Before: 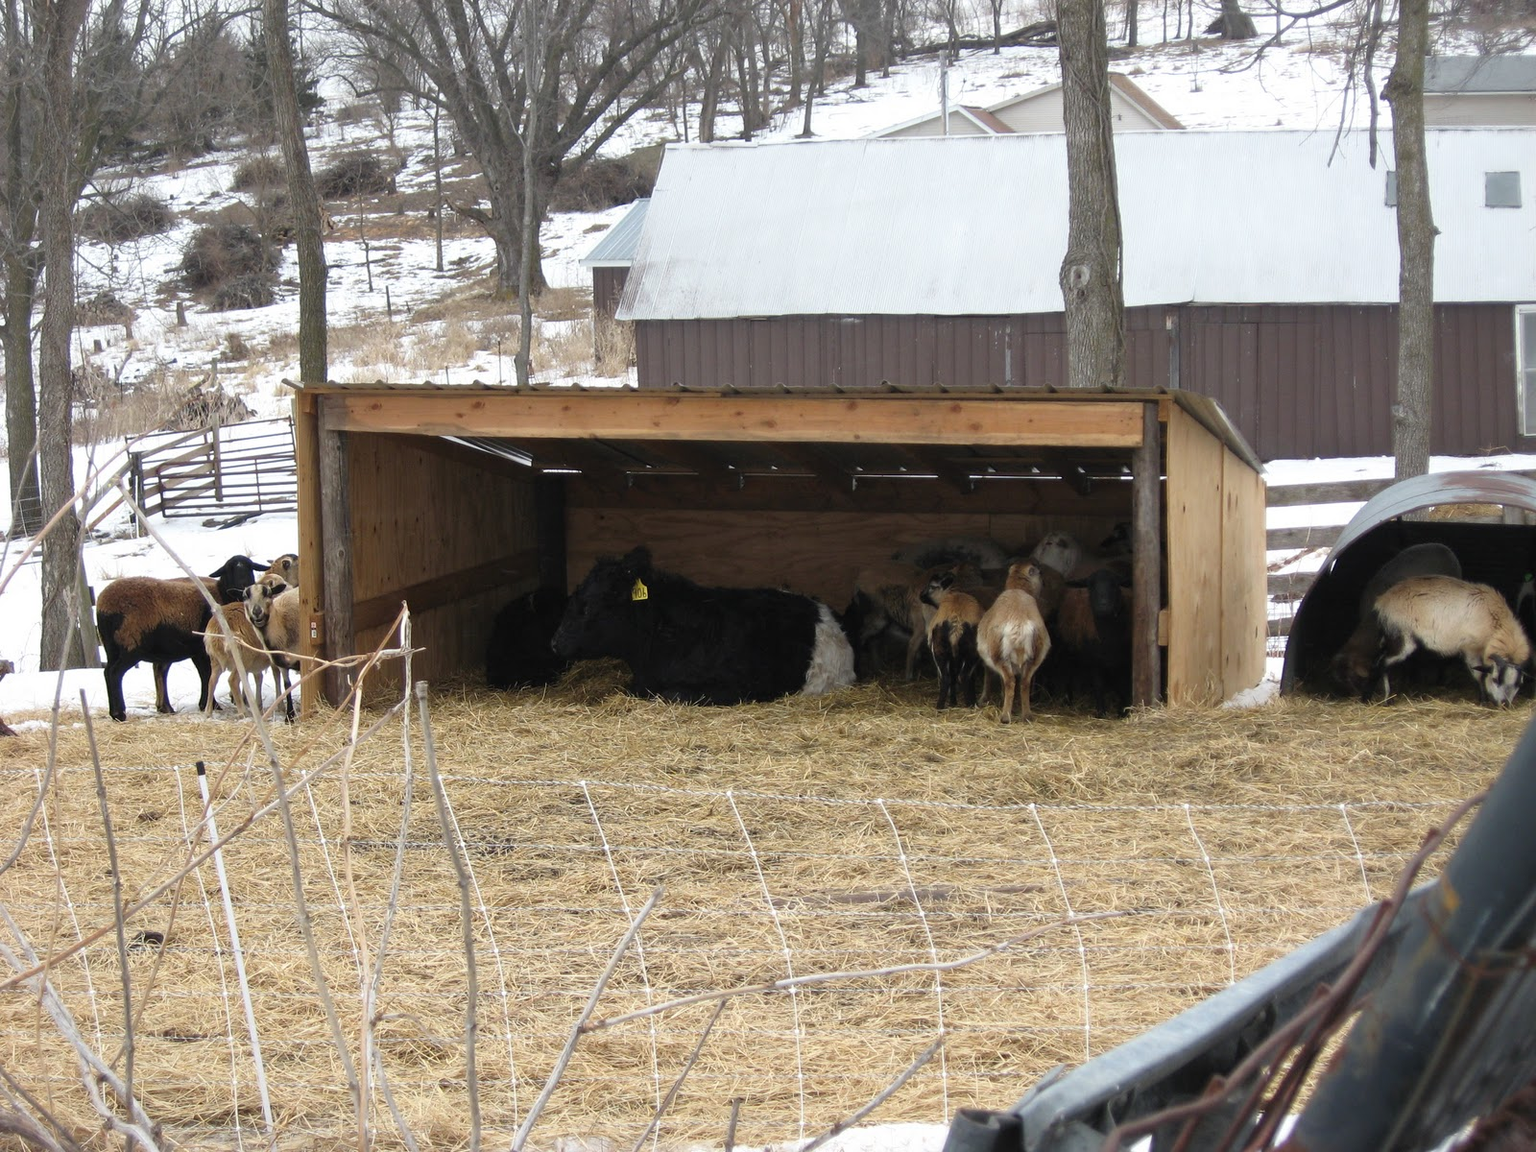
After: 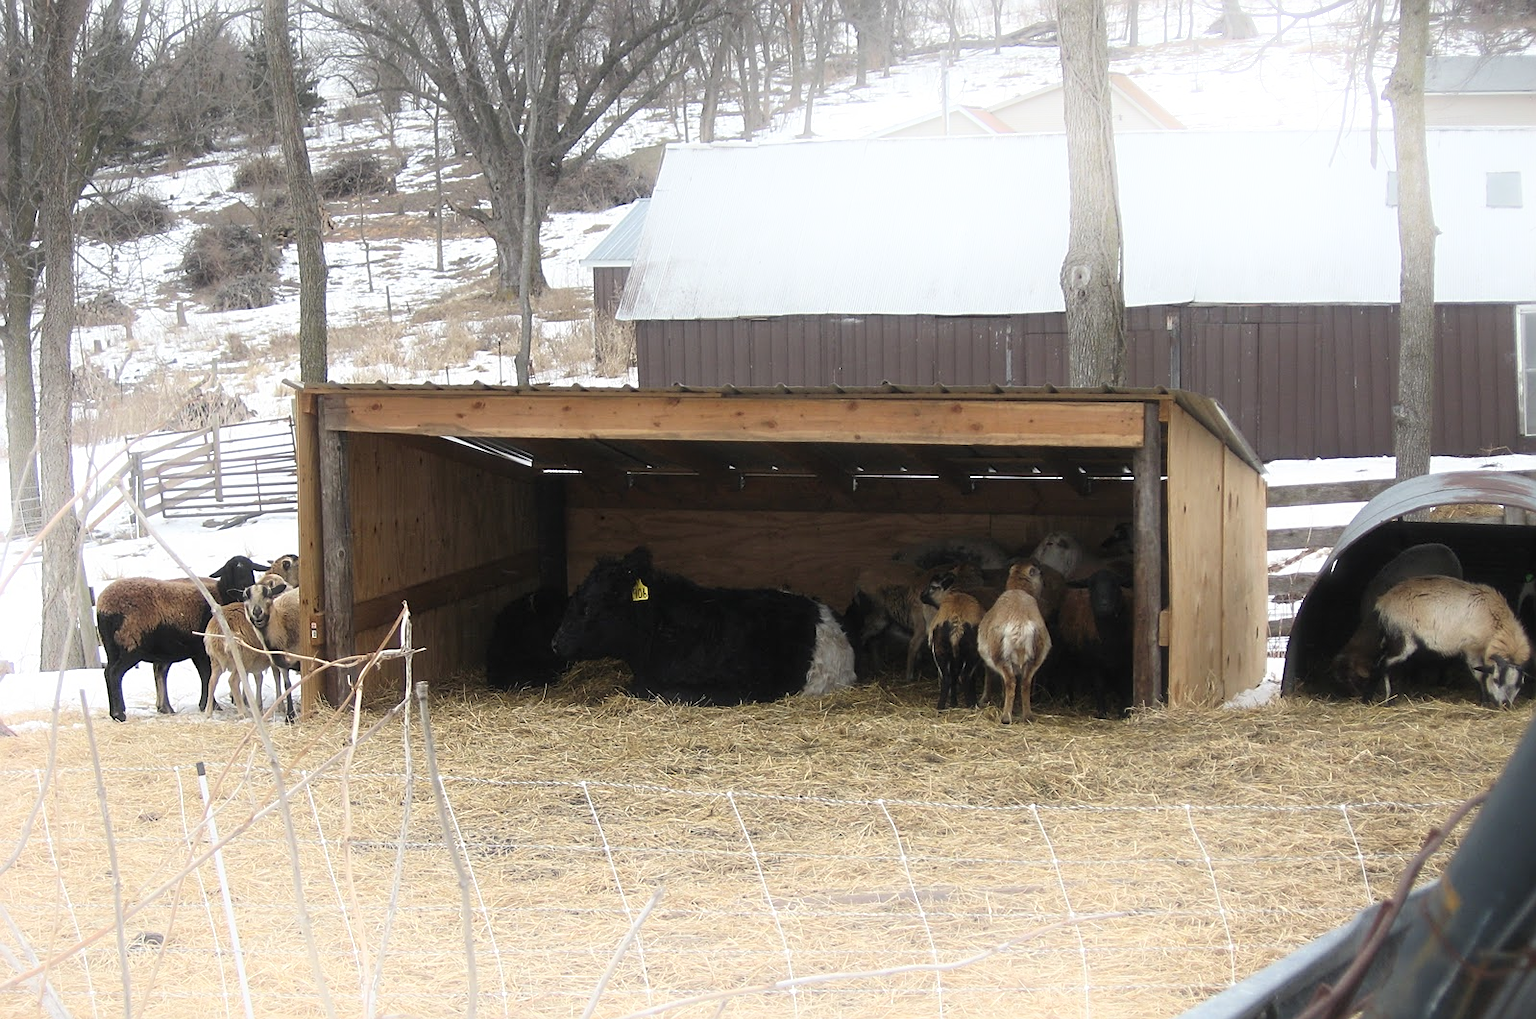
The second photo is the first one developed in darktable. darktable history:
sharpen: on, module defaults
crop and rotate: top 0%, bottom 11.516%
shadows and highlights: shadows -22.19, highlights 99.2, soften with gaussian
haze removal: strength -0.108, adaptive false
